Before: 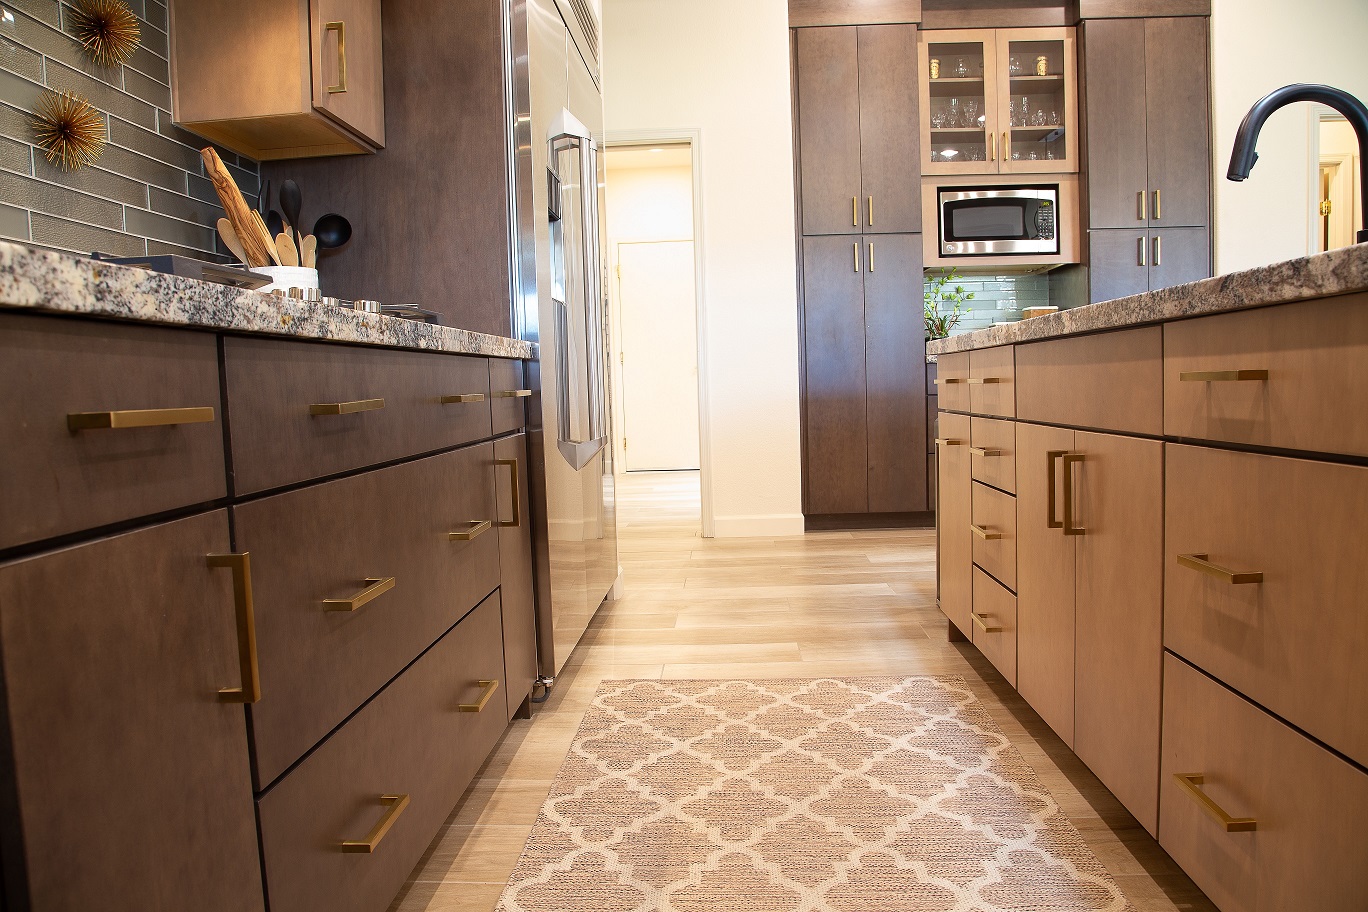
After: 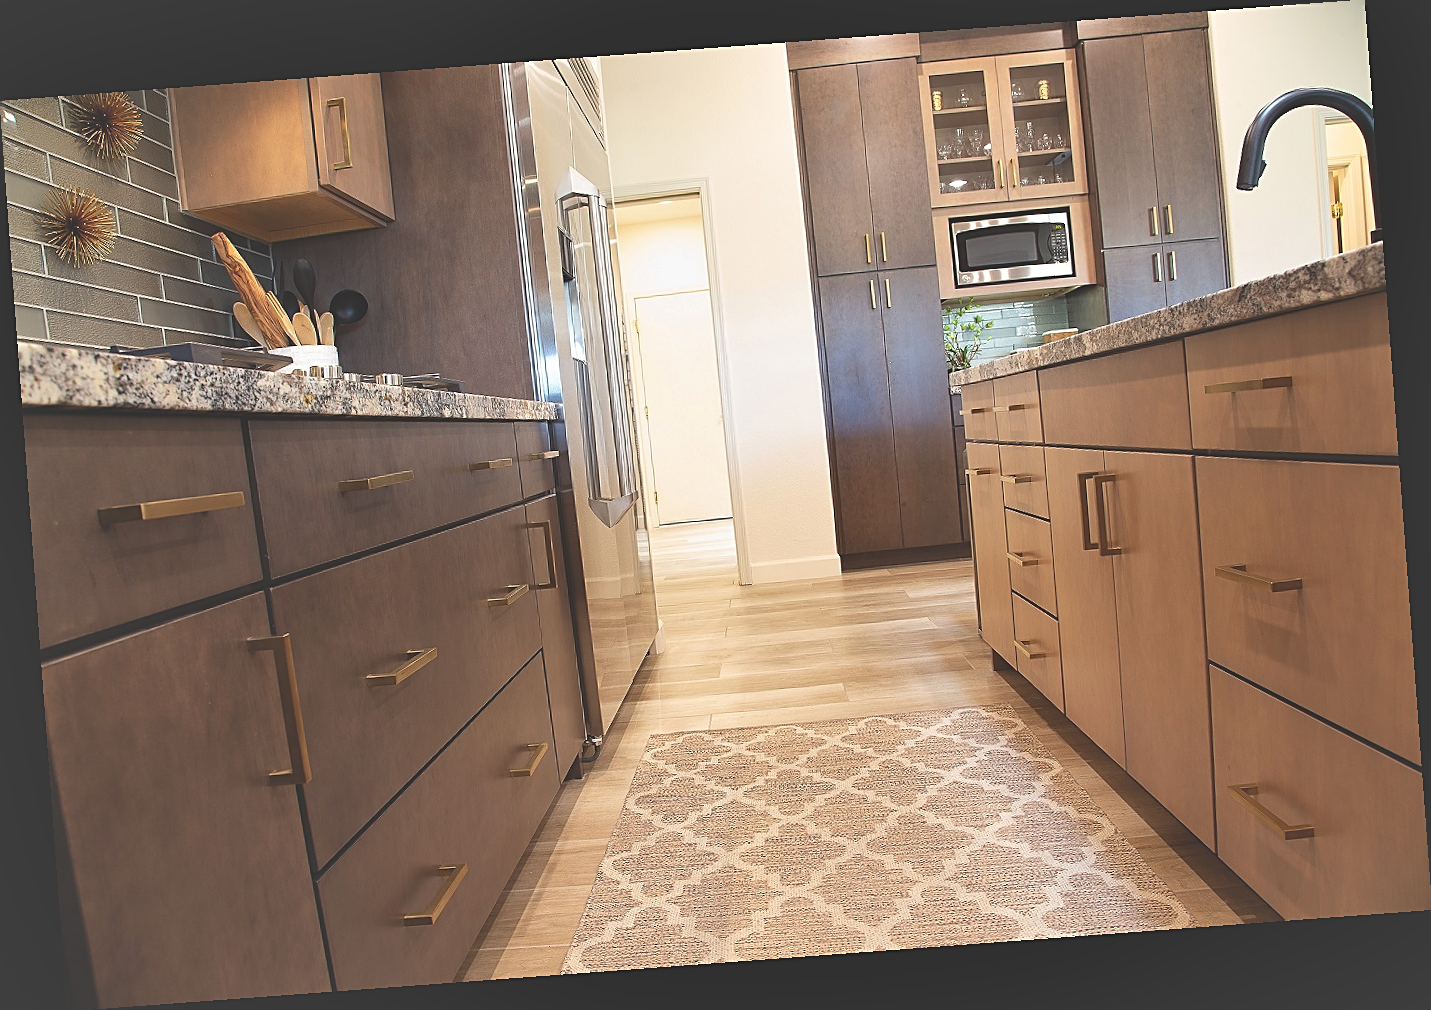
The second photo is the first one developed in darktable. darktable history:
sharpen: on, module defaults
exposure: black level correction -0.03, compensate highlight preservation false
shadows and highlights: low approximation 0.01, soften with gaussian
tone equalizer: on, module defaults
rotate and perspective: rotation -4.25°, automatic cropping off
